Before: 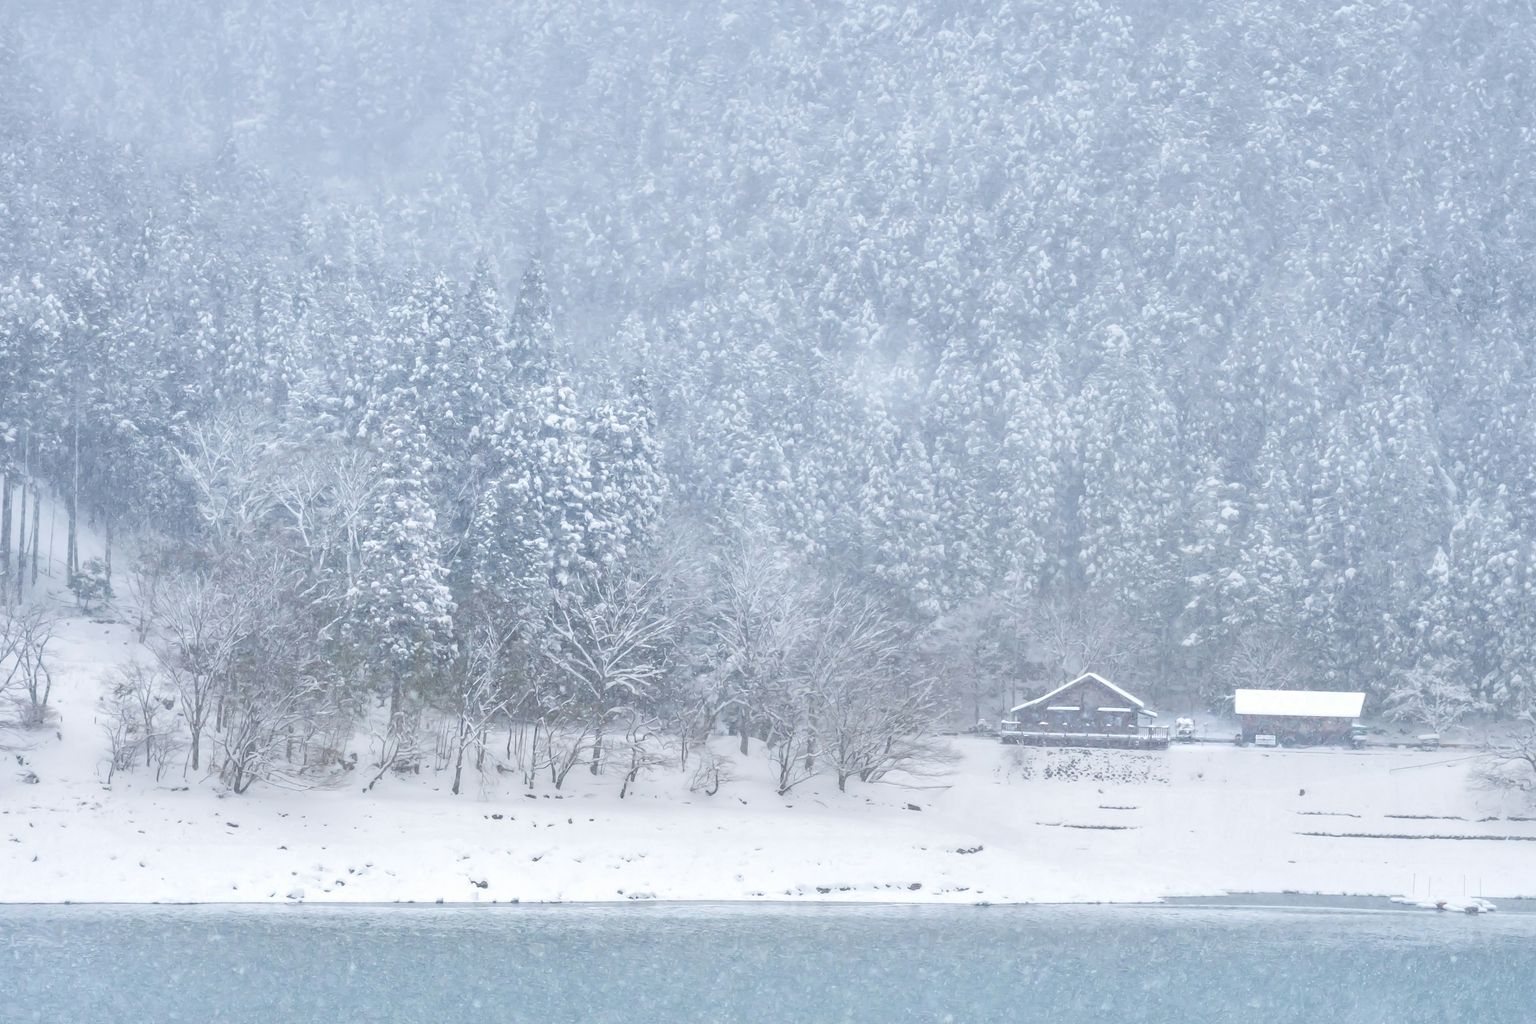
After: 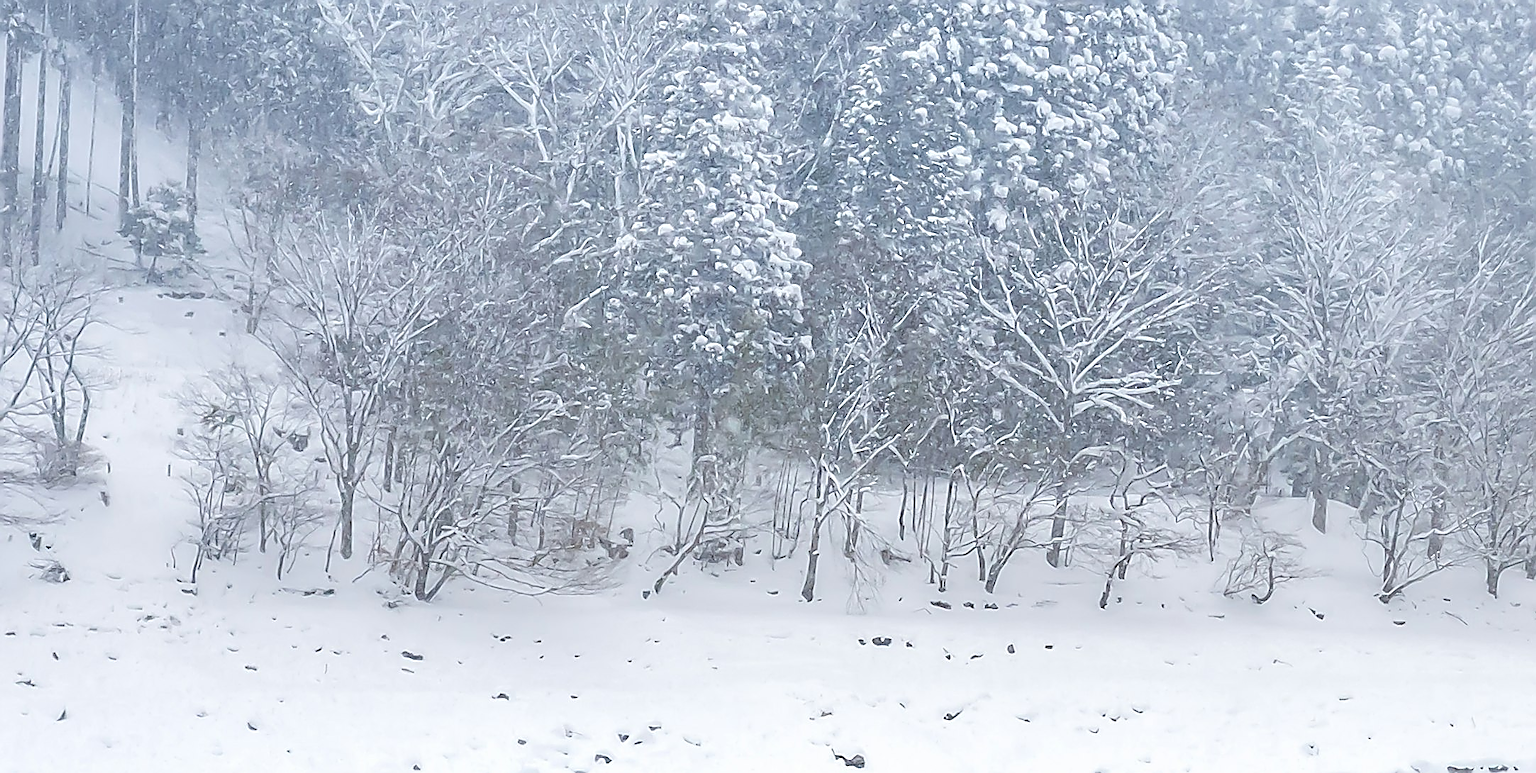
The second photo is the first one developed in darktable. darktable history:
sharpen: amount 2
crop: top 44.483%, right 43.593%, bottom 12.892%
